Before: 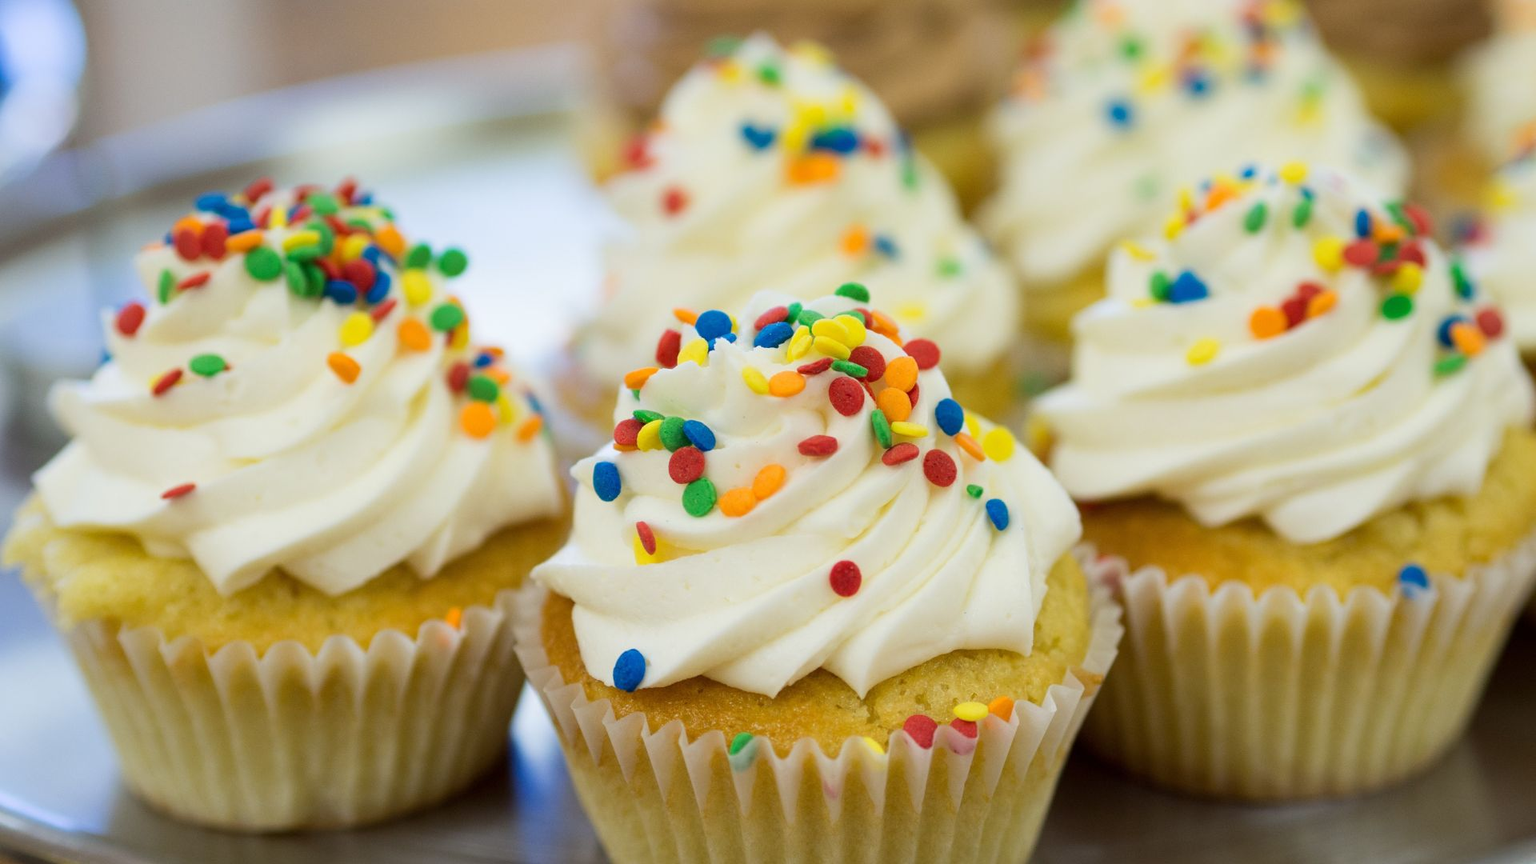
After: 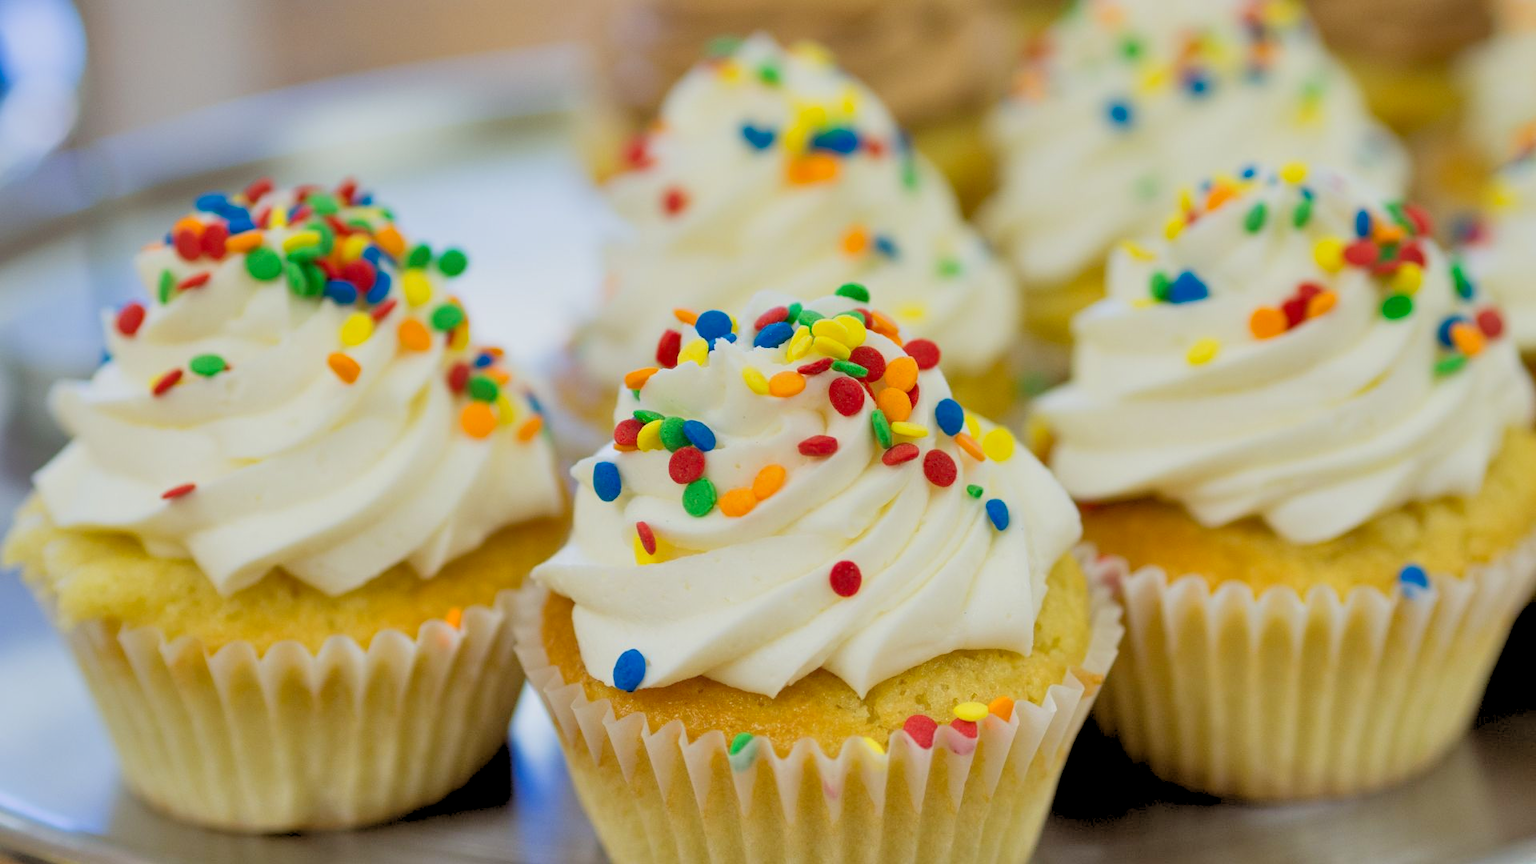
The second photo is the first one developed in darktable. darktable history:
tone equalizer: -8 EV 0.001 EV, -7 EV -0.004 EV, -6 EV 0.009 EV, -5 EV 0.032 EV, -4 EV 0.276 EV, -3 EV 0.644 EV, -2 EV 0.584 EV, -1 EV 0.187 EV, +0 EV 0.024 EV
shadows and highlights: radius 264.75, soften with gaussian
rgb levels: preserve colors sum RGB, levels [[0.038, 0.433, 0.934], [0, 0.5, 1], [0, 0.5, 1]]
